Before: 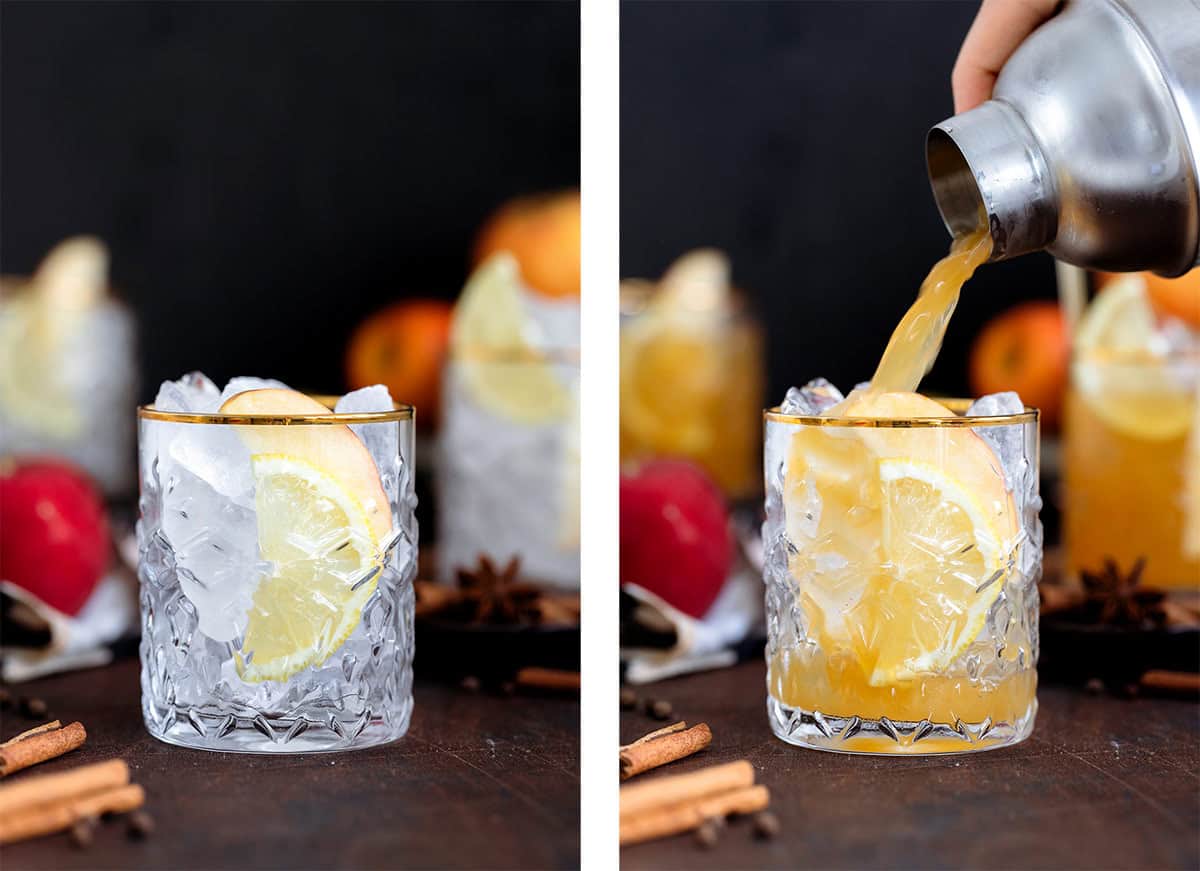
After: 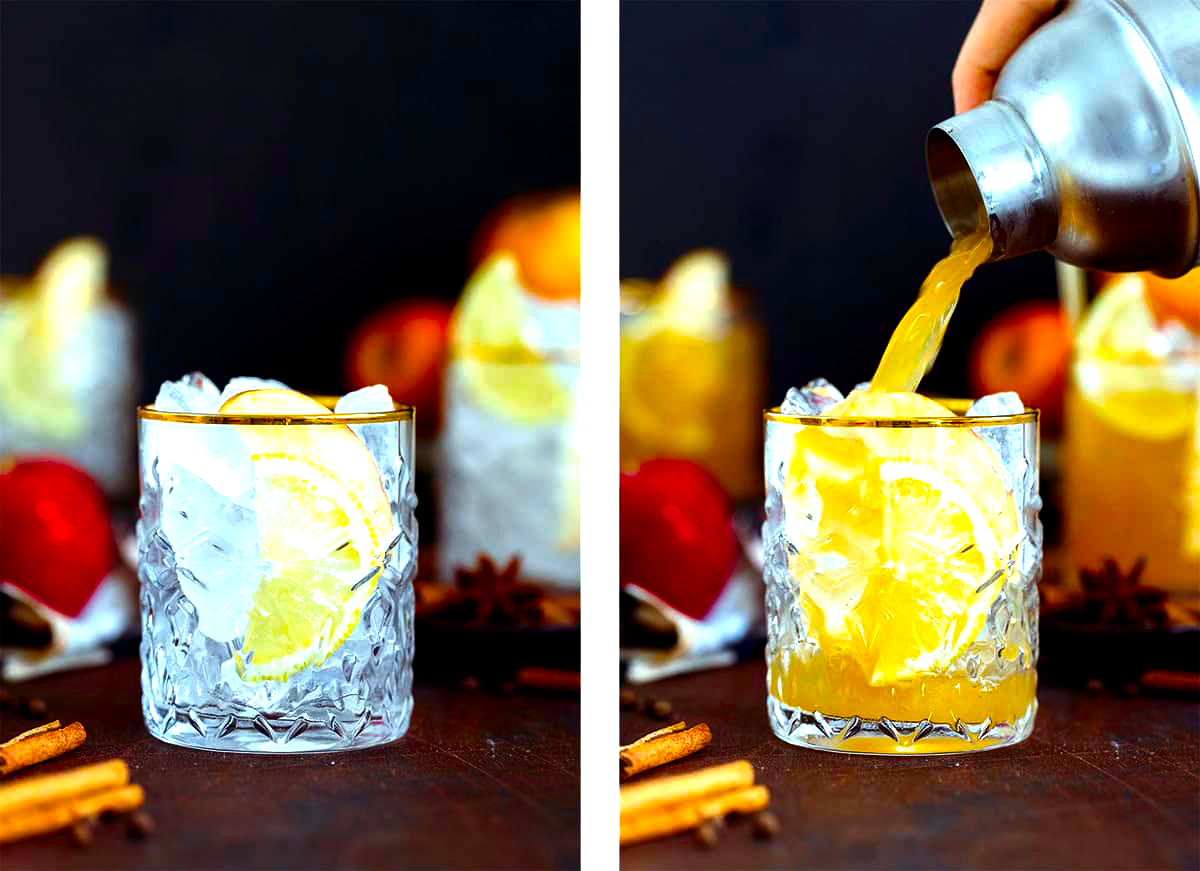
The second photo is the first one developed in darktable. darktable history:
color balance rgb: highlights gain › luminance 19.886%, highlights gain › chroma 2.709%, highlights gain › hue 174.37°, linear chroma grading › shadows 10.041%, linear chroma grading › highlights 9.245%, linear chroma grading › global chroma 14.414%, linear chroma grading › mid-tones 14.905%, perceptual saturation grading › global saturation 33.372%, perceptual brilliance grading › global brilliance 9.167%, perceptual brilliance grading › shadows 14.72%
color correction: highlights b* -0.004
contrast brightness saturation: brightness -0.214, saturation 0.08
